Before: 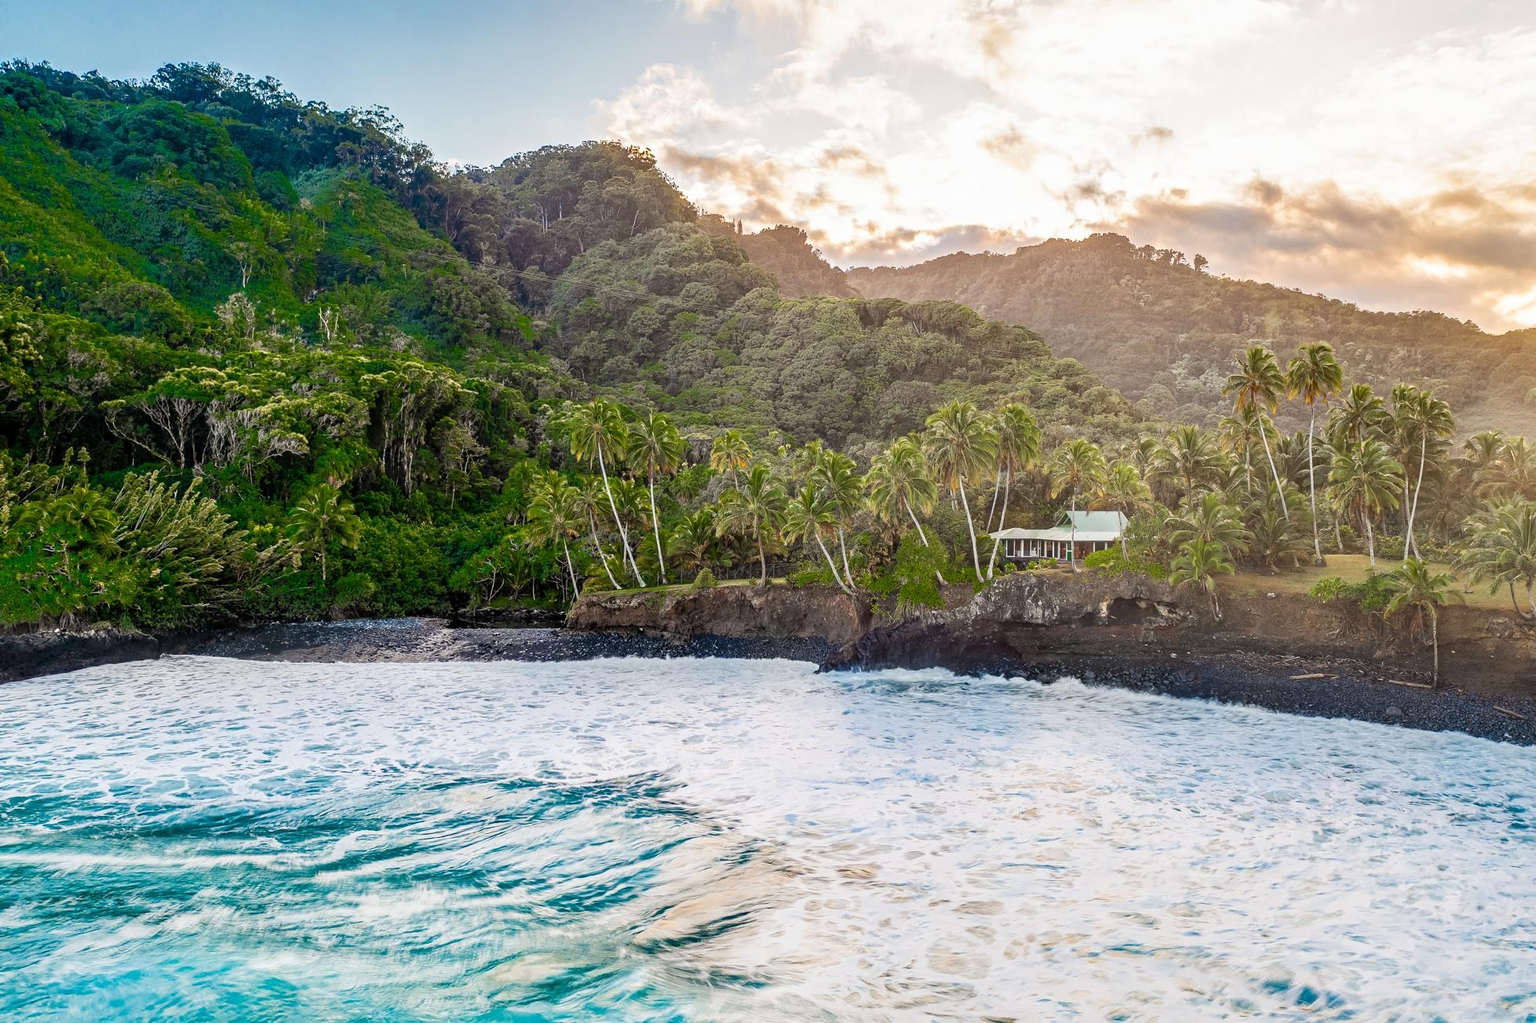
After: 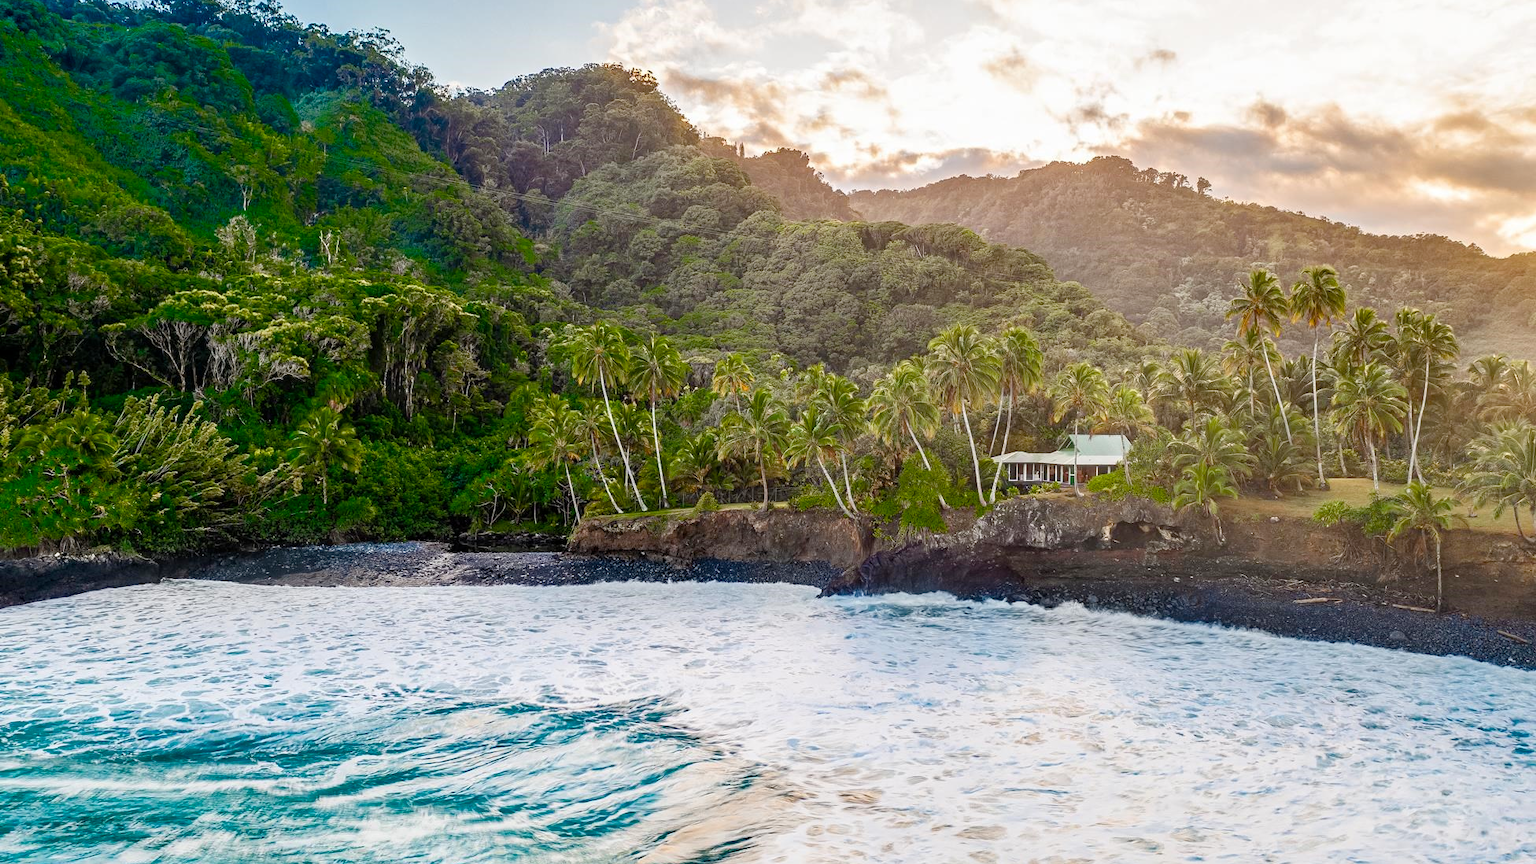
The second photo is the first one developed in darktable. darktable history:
crop: top 7.625%, bottom 8.027%
color balance rgb: perceptual saturation grading › global saturation 20%, perceptual saturation grading › highlights -25%, perceptual saturation grading › shadows 25%
